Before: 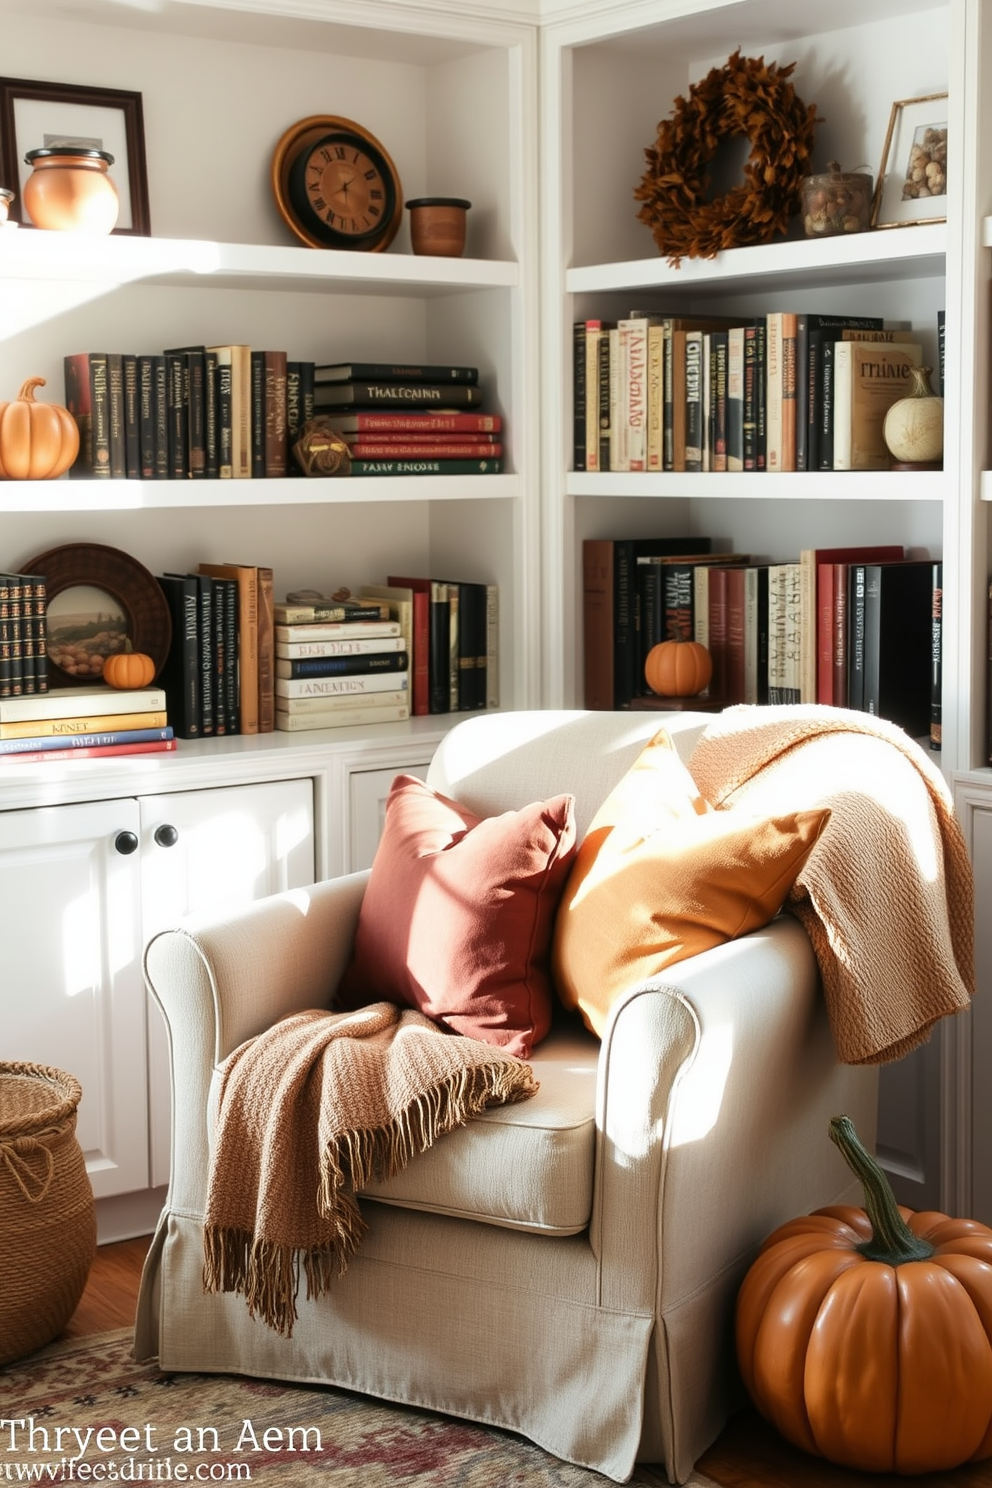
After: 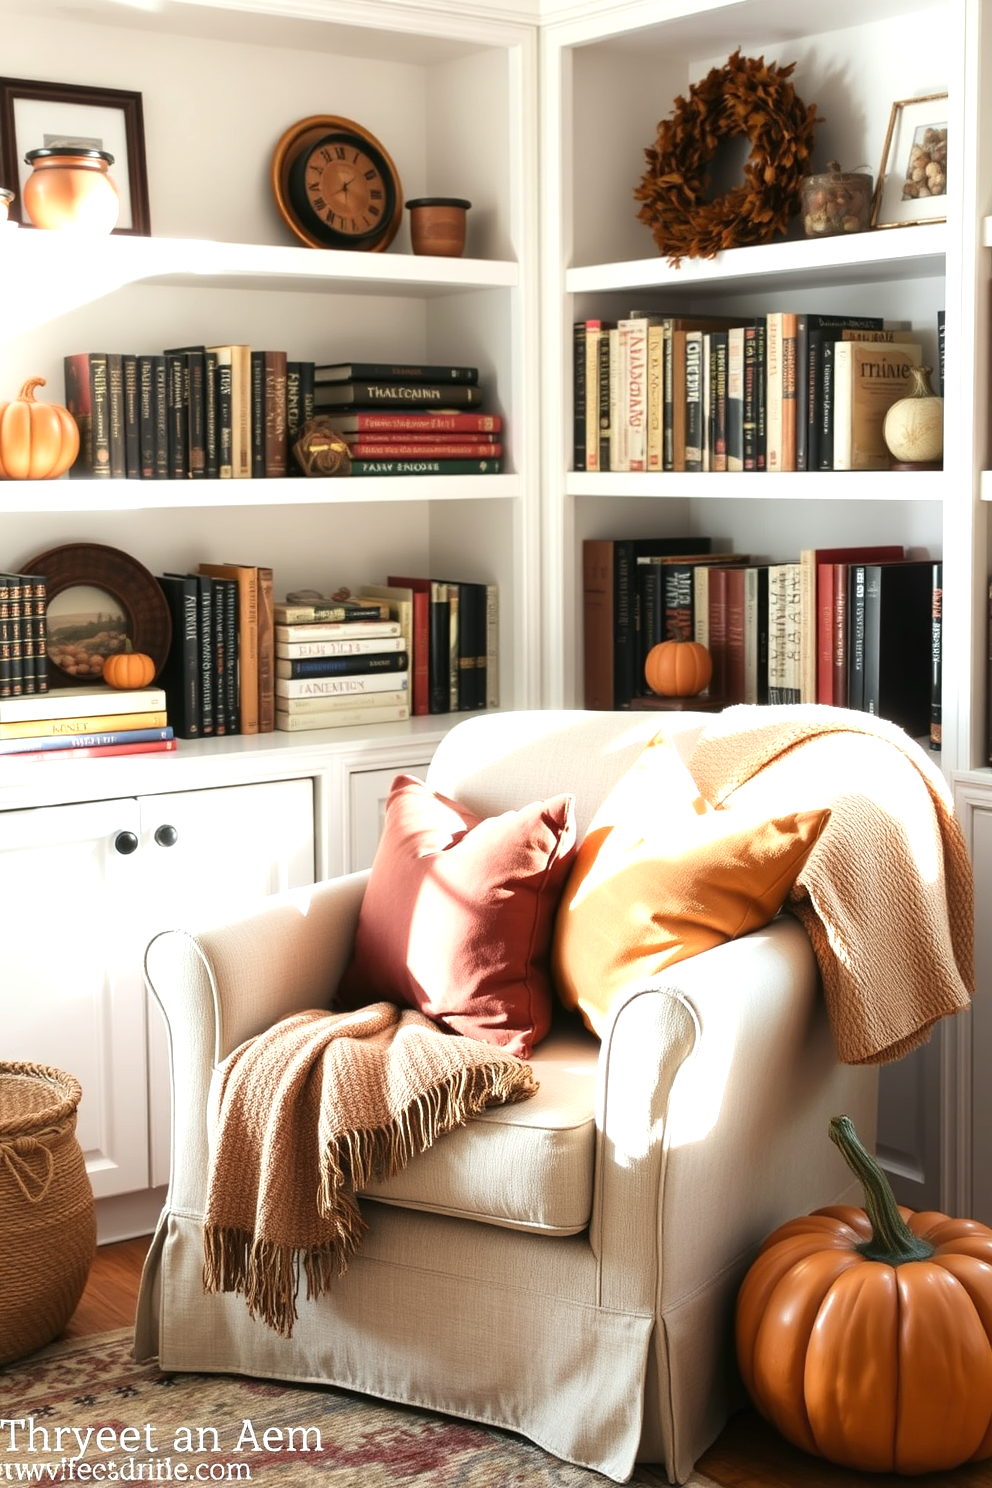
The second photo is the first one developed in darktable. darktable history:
exposure: black level correction 0, exposure 0.499 EV, compensate exposure bias true, compensate highlight preservation false
